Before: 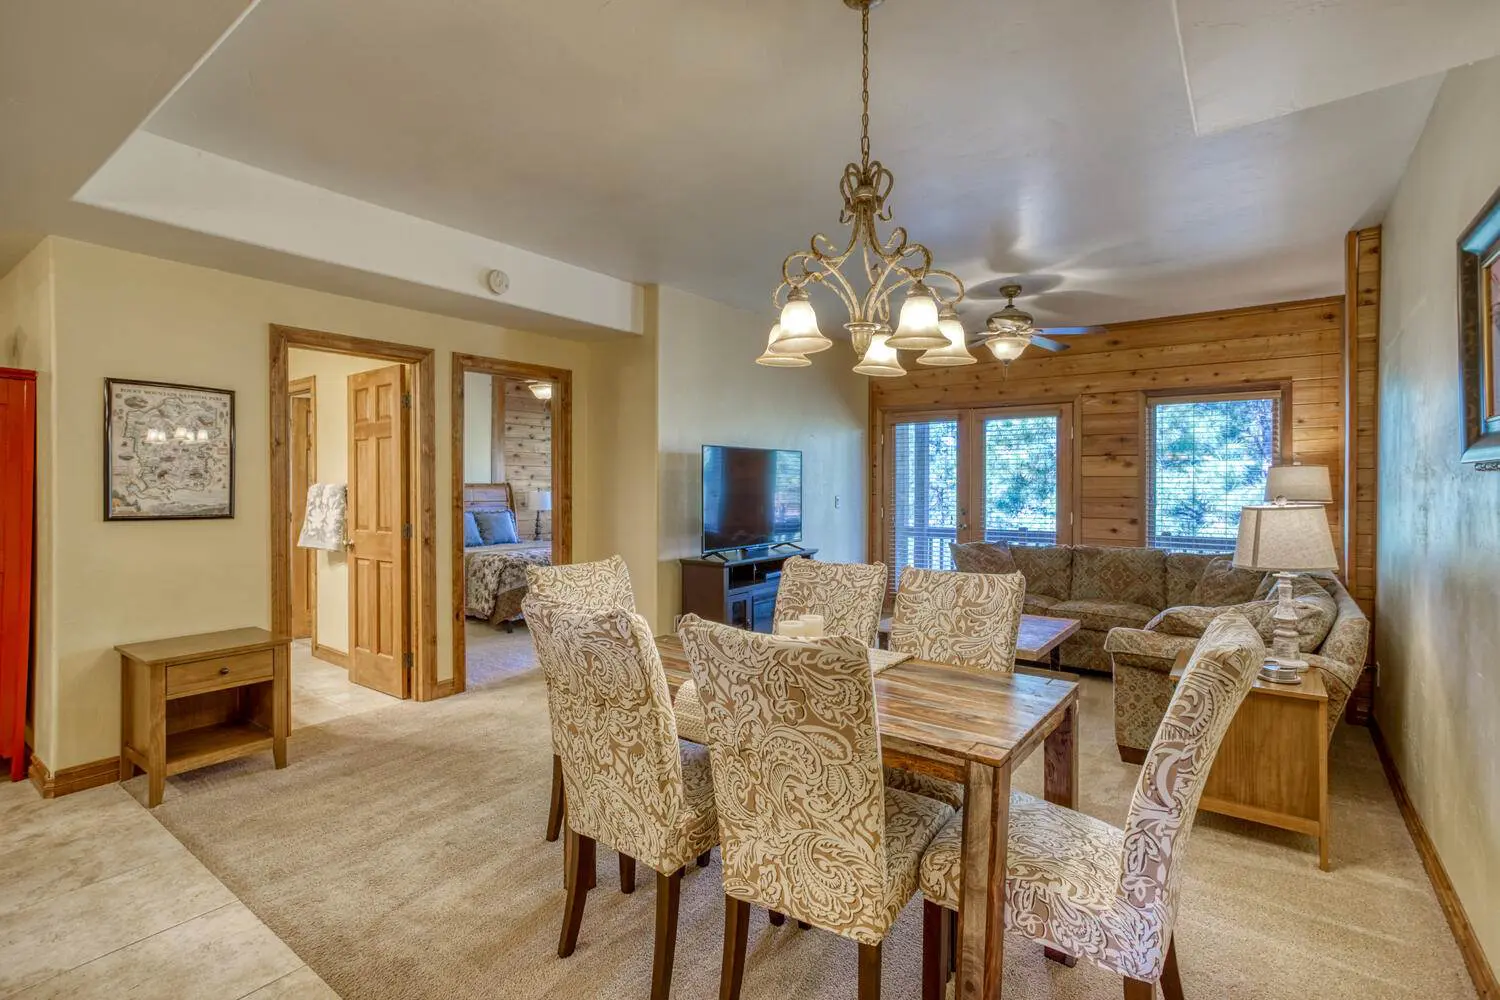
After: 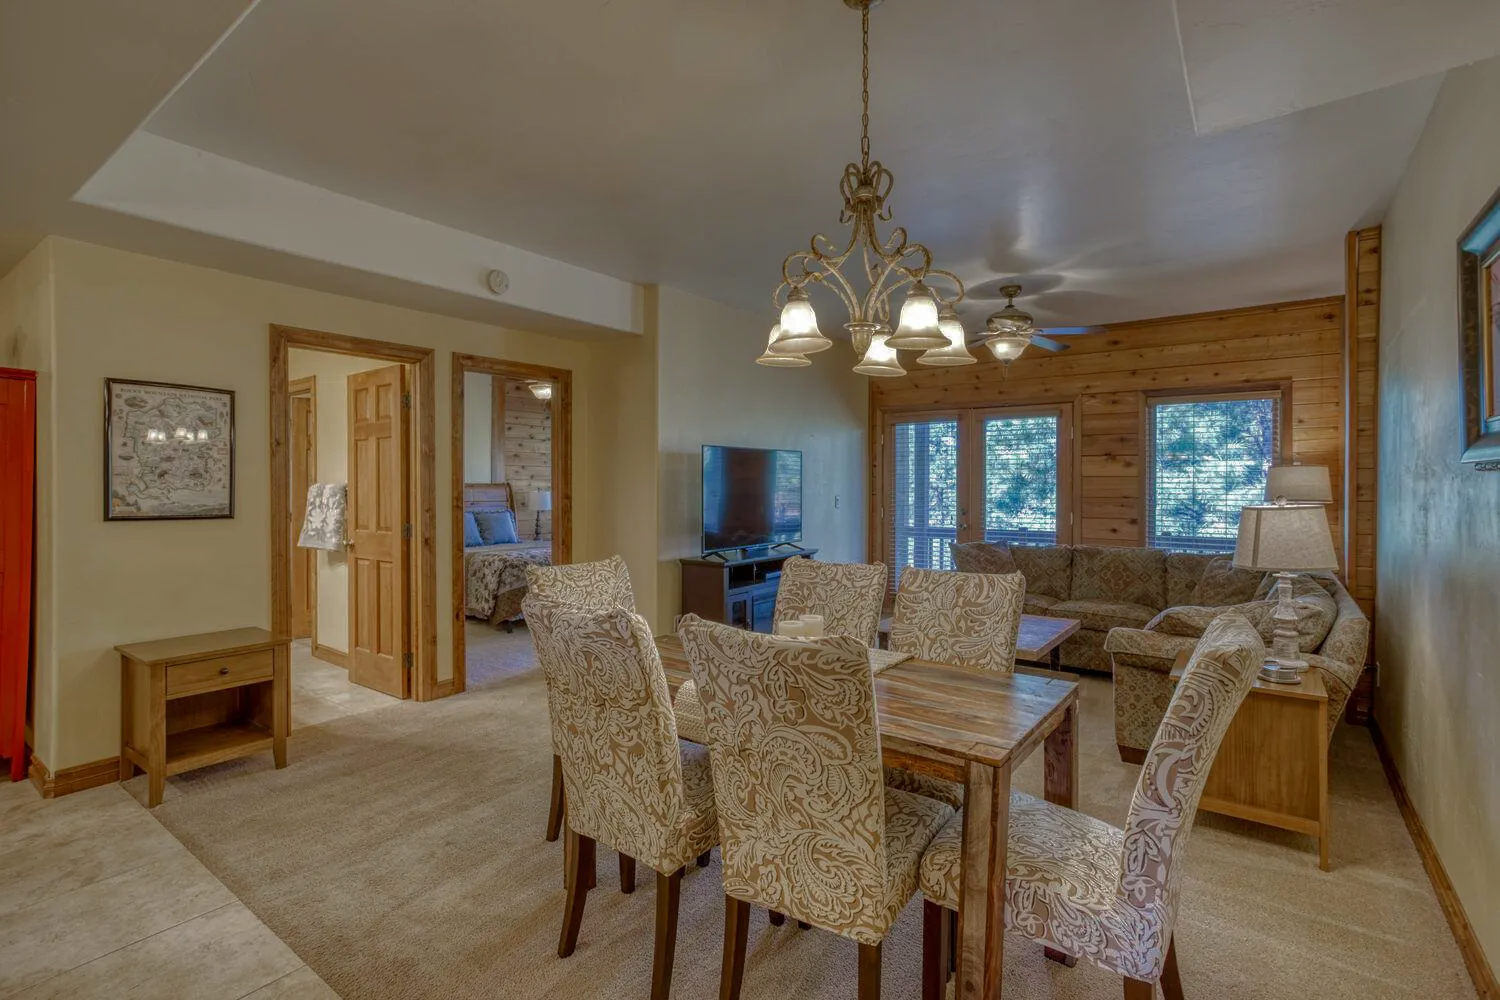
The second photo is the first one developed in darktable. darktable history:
base curve: curves: ch0 [(0, 0) (0.826, 0.587) (1, 1)]
